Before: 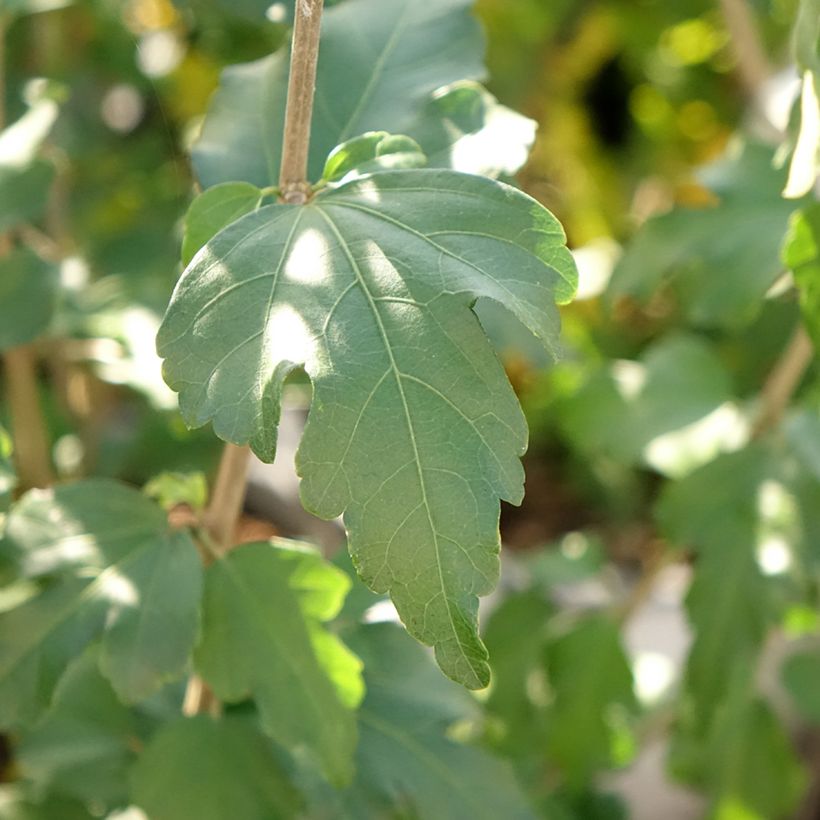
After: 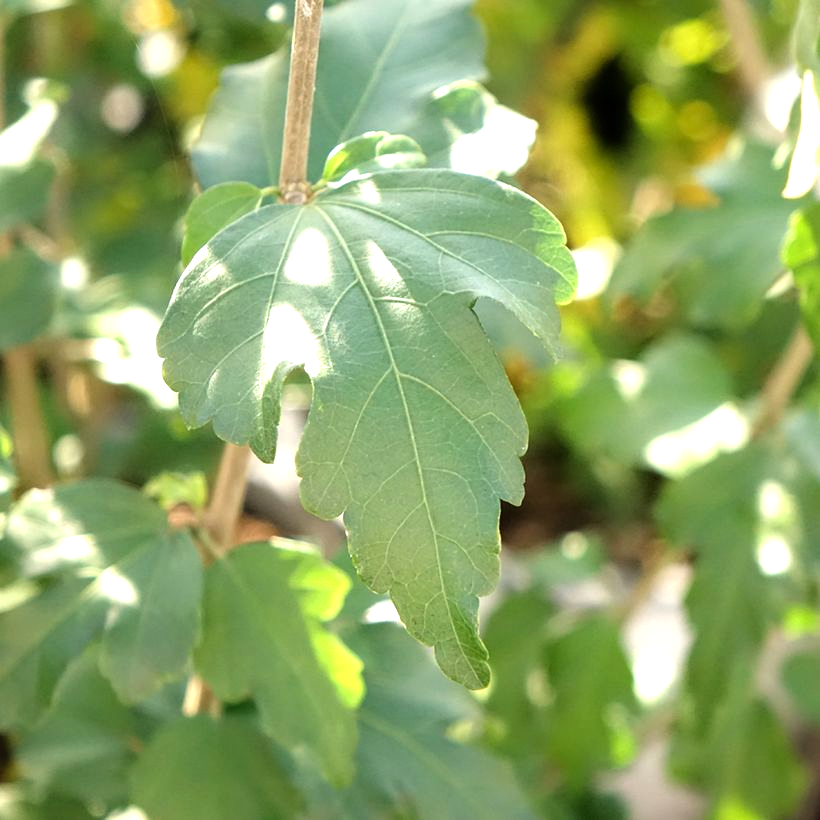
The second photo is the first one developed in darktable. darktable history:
tone equalizer: -8 EV -0.77 EV, -7 EV -0.682 EV, -6 EV -0.594 EV, -5 EV -0.386 EV, -3 EV 0.402 EV, -2 EV 0.6 EV, -1 EV 0.688 EV, +0 EV 0.758 EV, mask exposure compensation -0.511 EV
